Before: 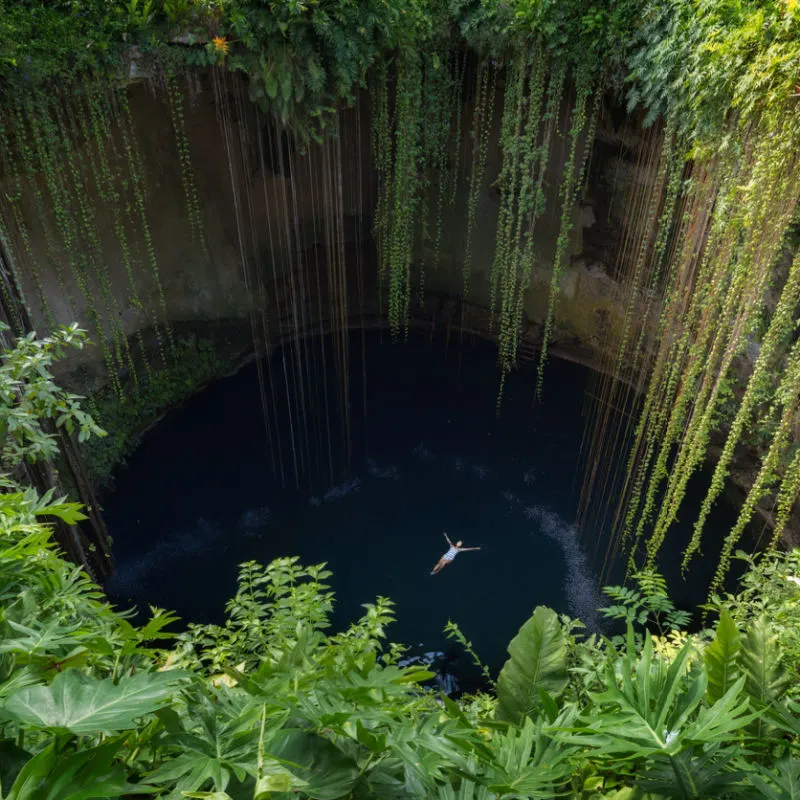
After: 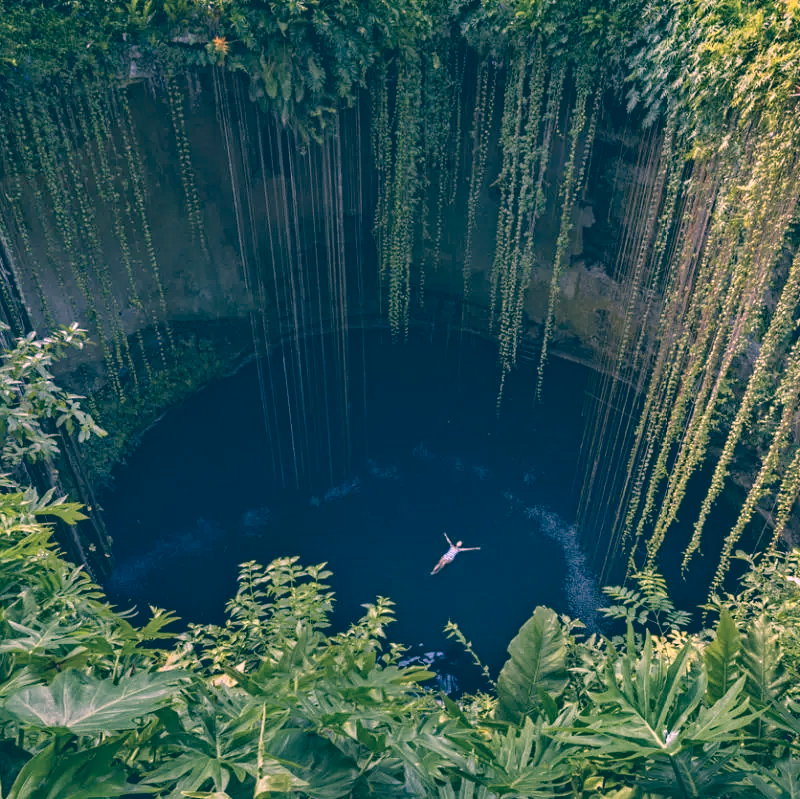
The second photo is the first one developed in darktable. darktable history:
contrast brightness saturation: contrast -0.26, saturation -0.434
levels: gray 50.78%
crop: bottom 0.064%
contrast equalizer: octaves 7, y [[0.5, 0.542, 0.583, 0.625, 0.667, 0.708], [0.5 ×6], [0.5 ×6], [0 ×6], [0 ×6]]
color correction: highlights a* 17.1, highlights b* 0.2, shadows a* -14.99, shadows b* -14.77, saturation 1.5
